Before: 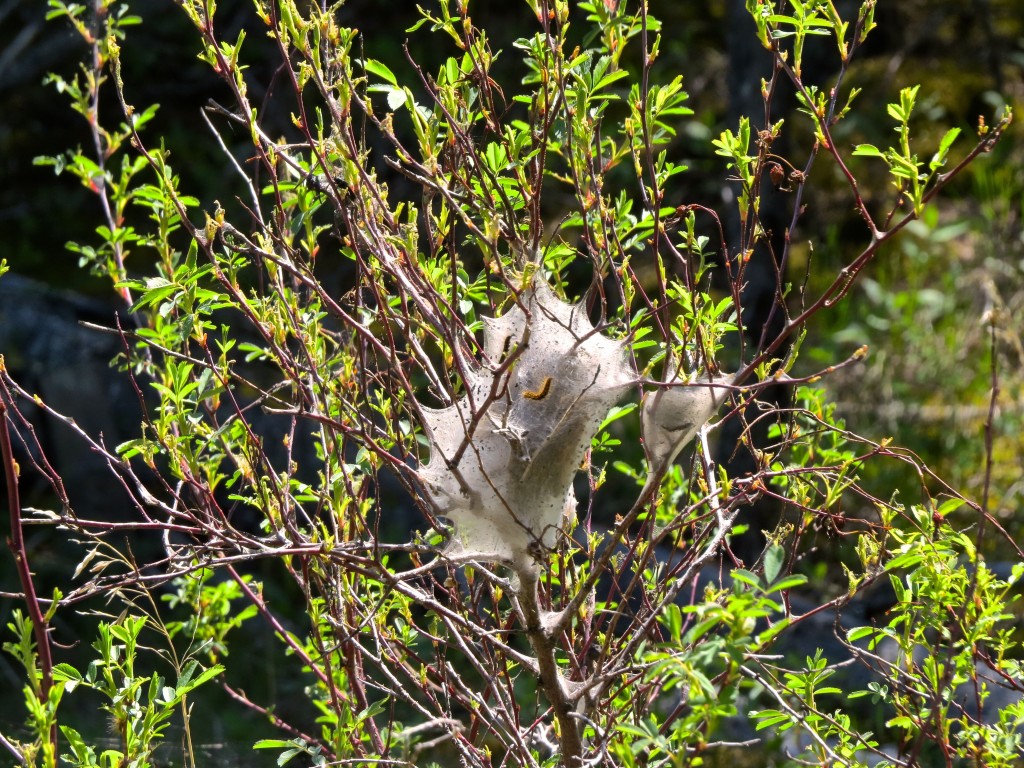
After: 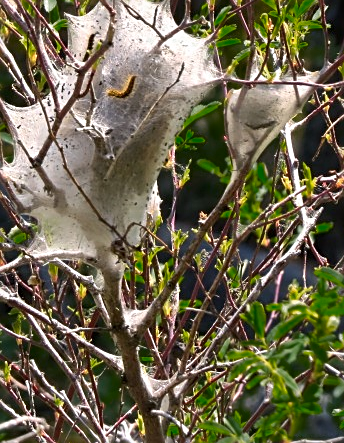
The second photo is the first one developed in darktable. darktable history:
color zones: curves: ch0 [(0.25, 0.5) (0.347, 0.092) (0.75, 0.5)]; ch1 [(0.25, 0.5) (0.33, 0.51) (0.75, 0.5)]
sharpen: on, module defaults
crop: left 40.719%, top 39.361%, right 25.66%, bottom 2.843%
